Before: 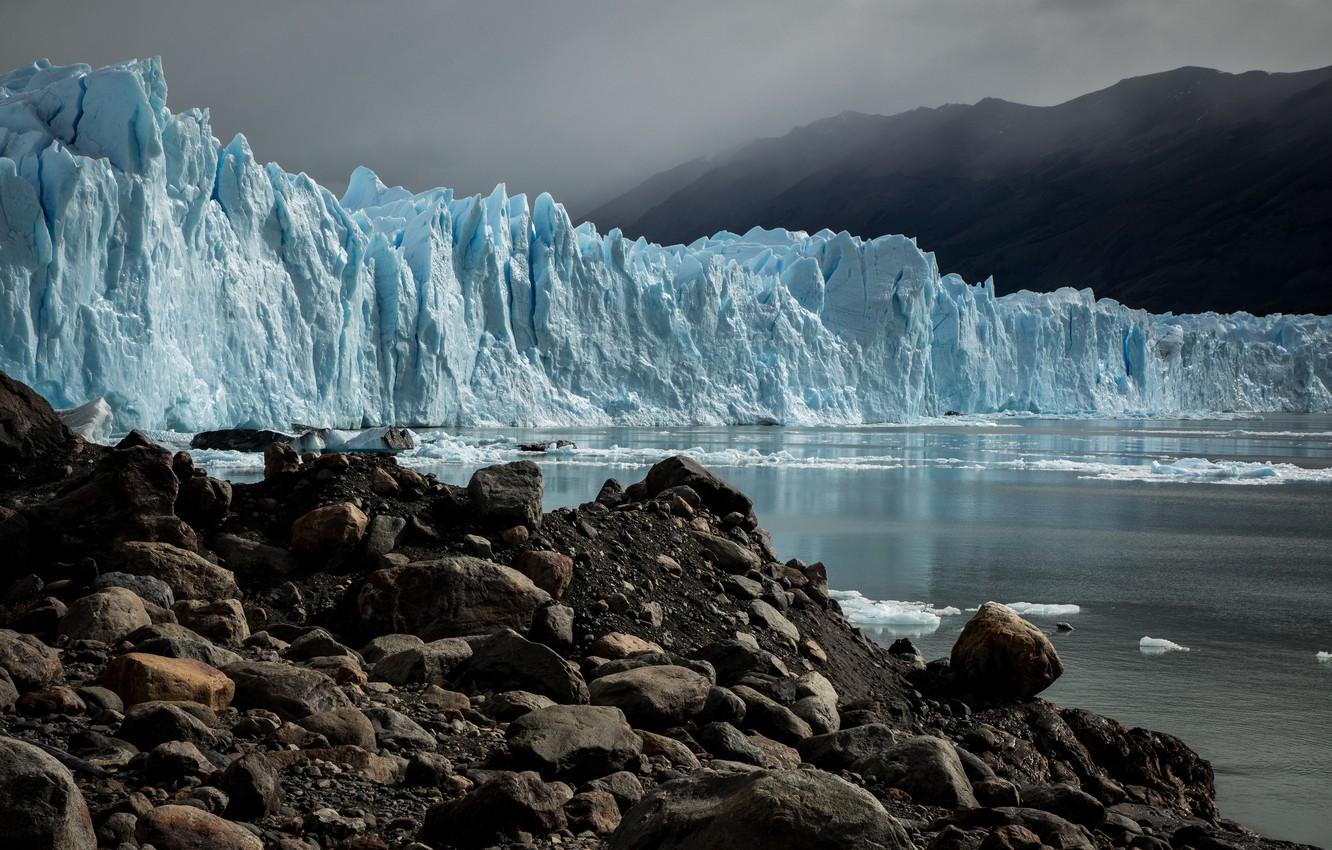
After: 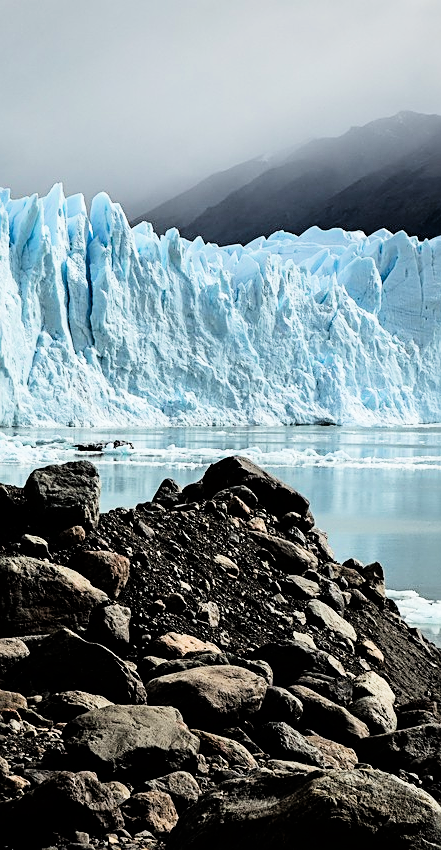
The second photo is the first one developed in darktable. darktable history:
crop: left 33.305%, right 33.435%
sharpen: on, module defaults
exposure: black level correction 0, exposure 1.098 EV, compensate highlight preservation false
filmic rgb: black relative exposure -5.09 EV, white relative exposure 4 EV, hardness 2.89, contrast 1.489
